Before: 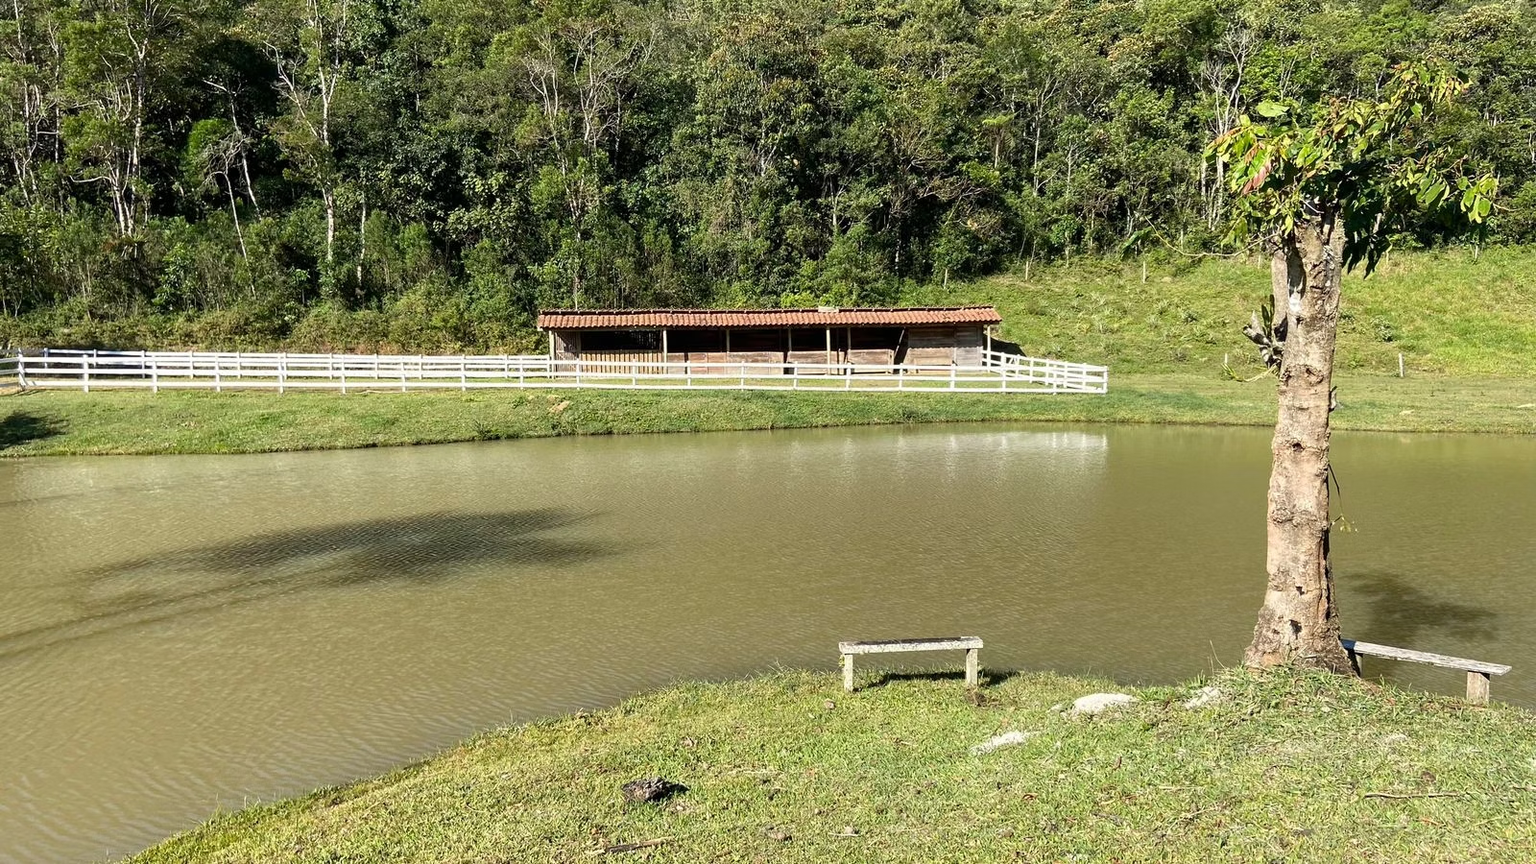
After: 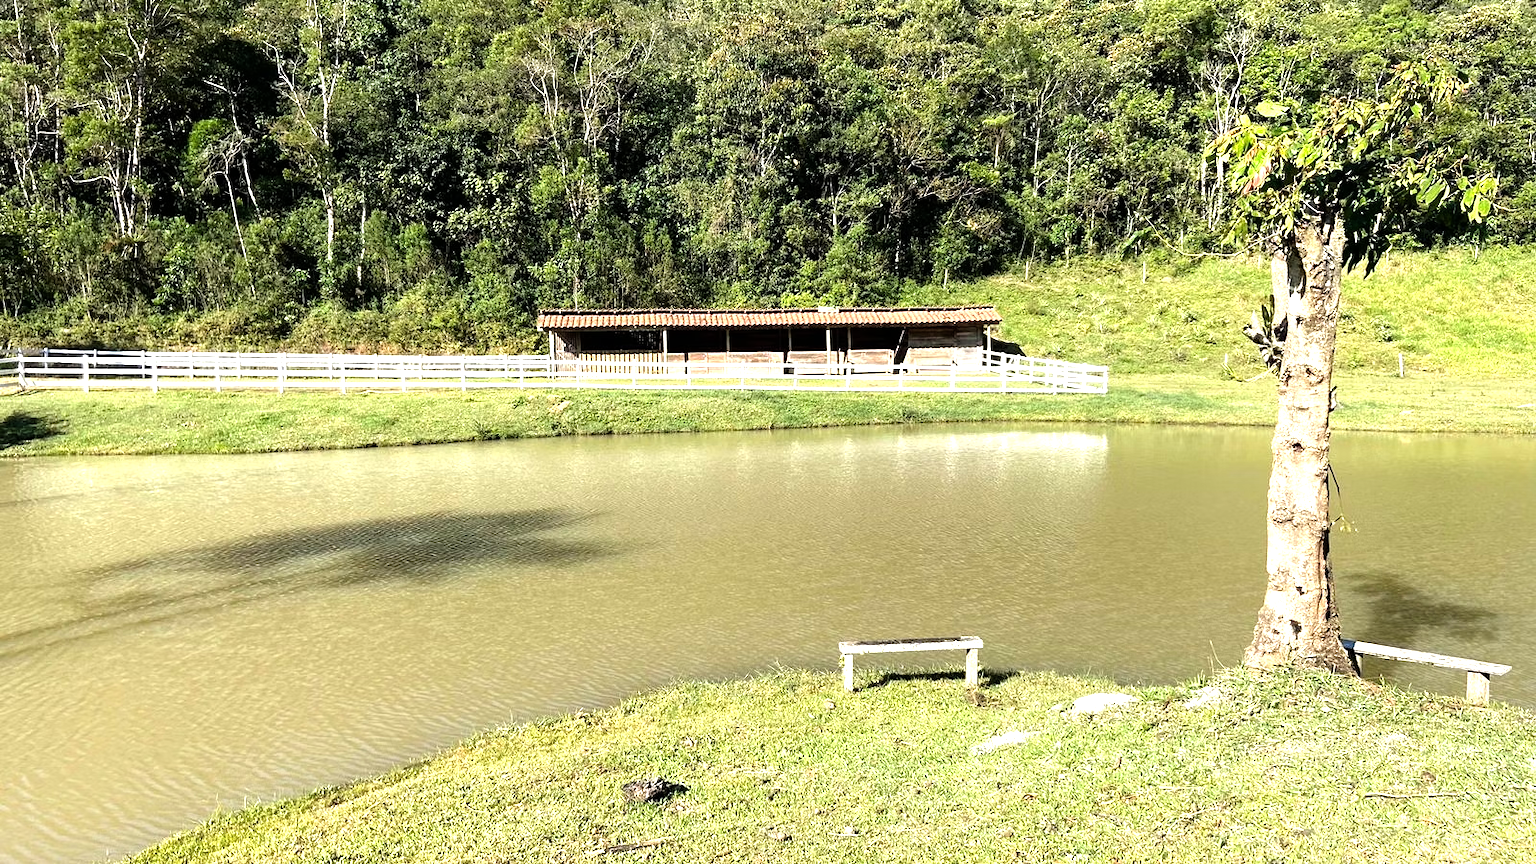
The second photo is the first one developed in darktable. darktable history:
tone equalizer: -8 EV -1.11 EV, -7 EV -0.987 EV, -6 EV -0.877 EV, -5 EV -0.542 EV, -3 EV 0.553 EV, -2 EV 0.86 EV, -1 EV 0.988 EV, +0 EV 1.07 EV
